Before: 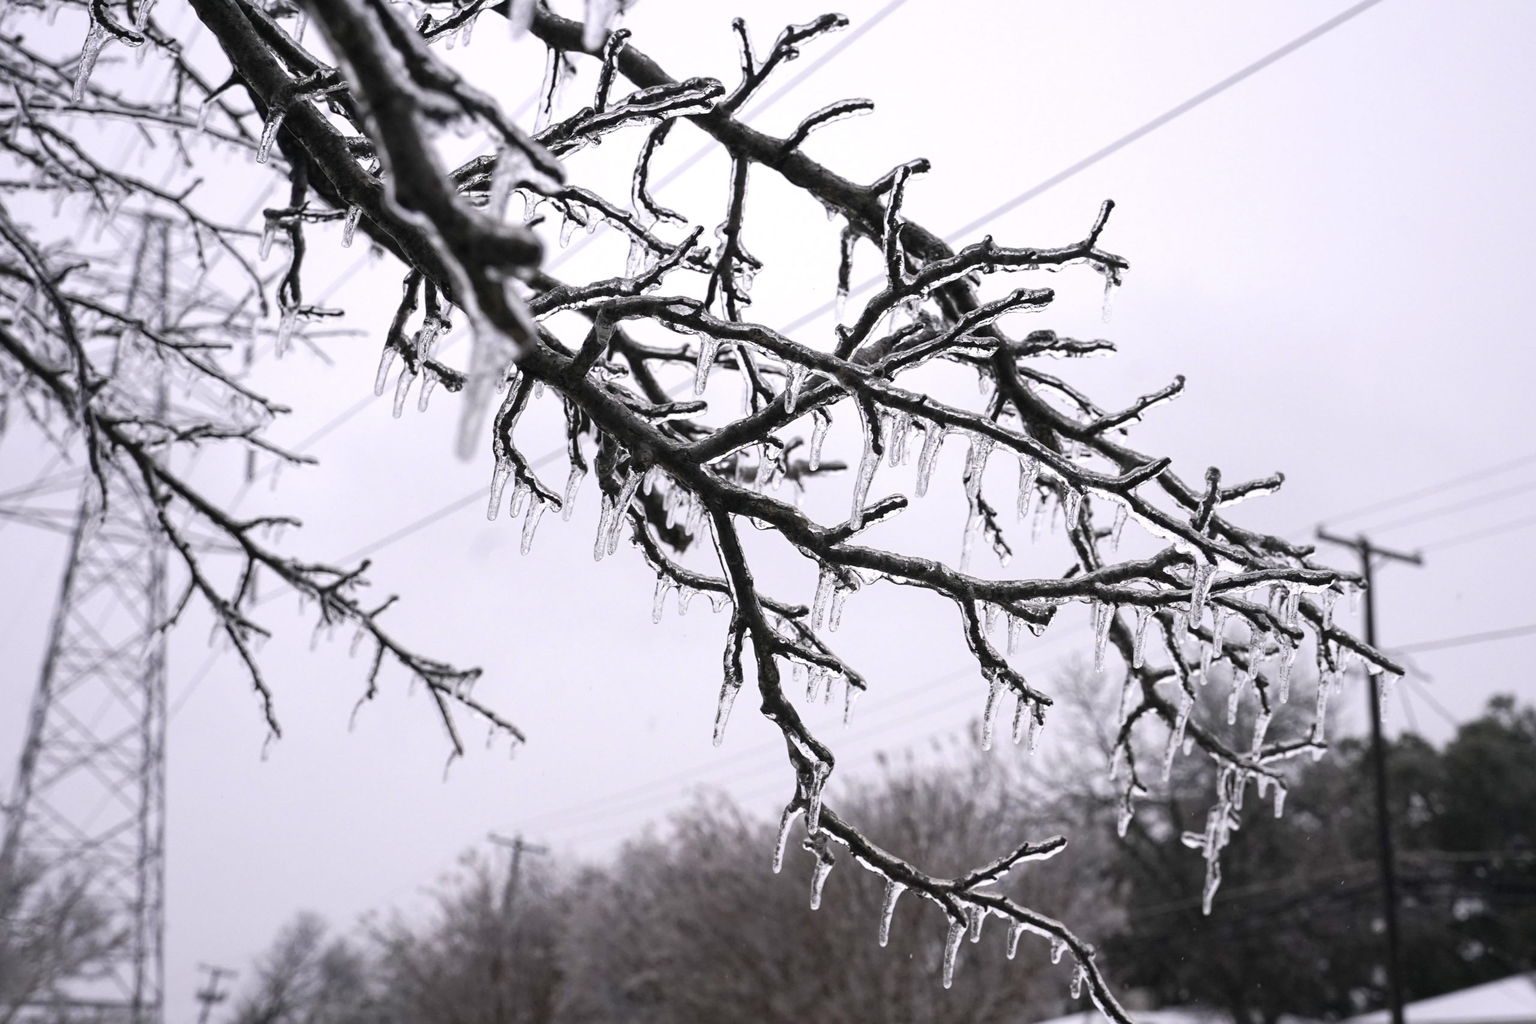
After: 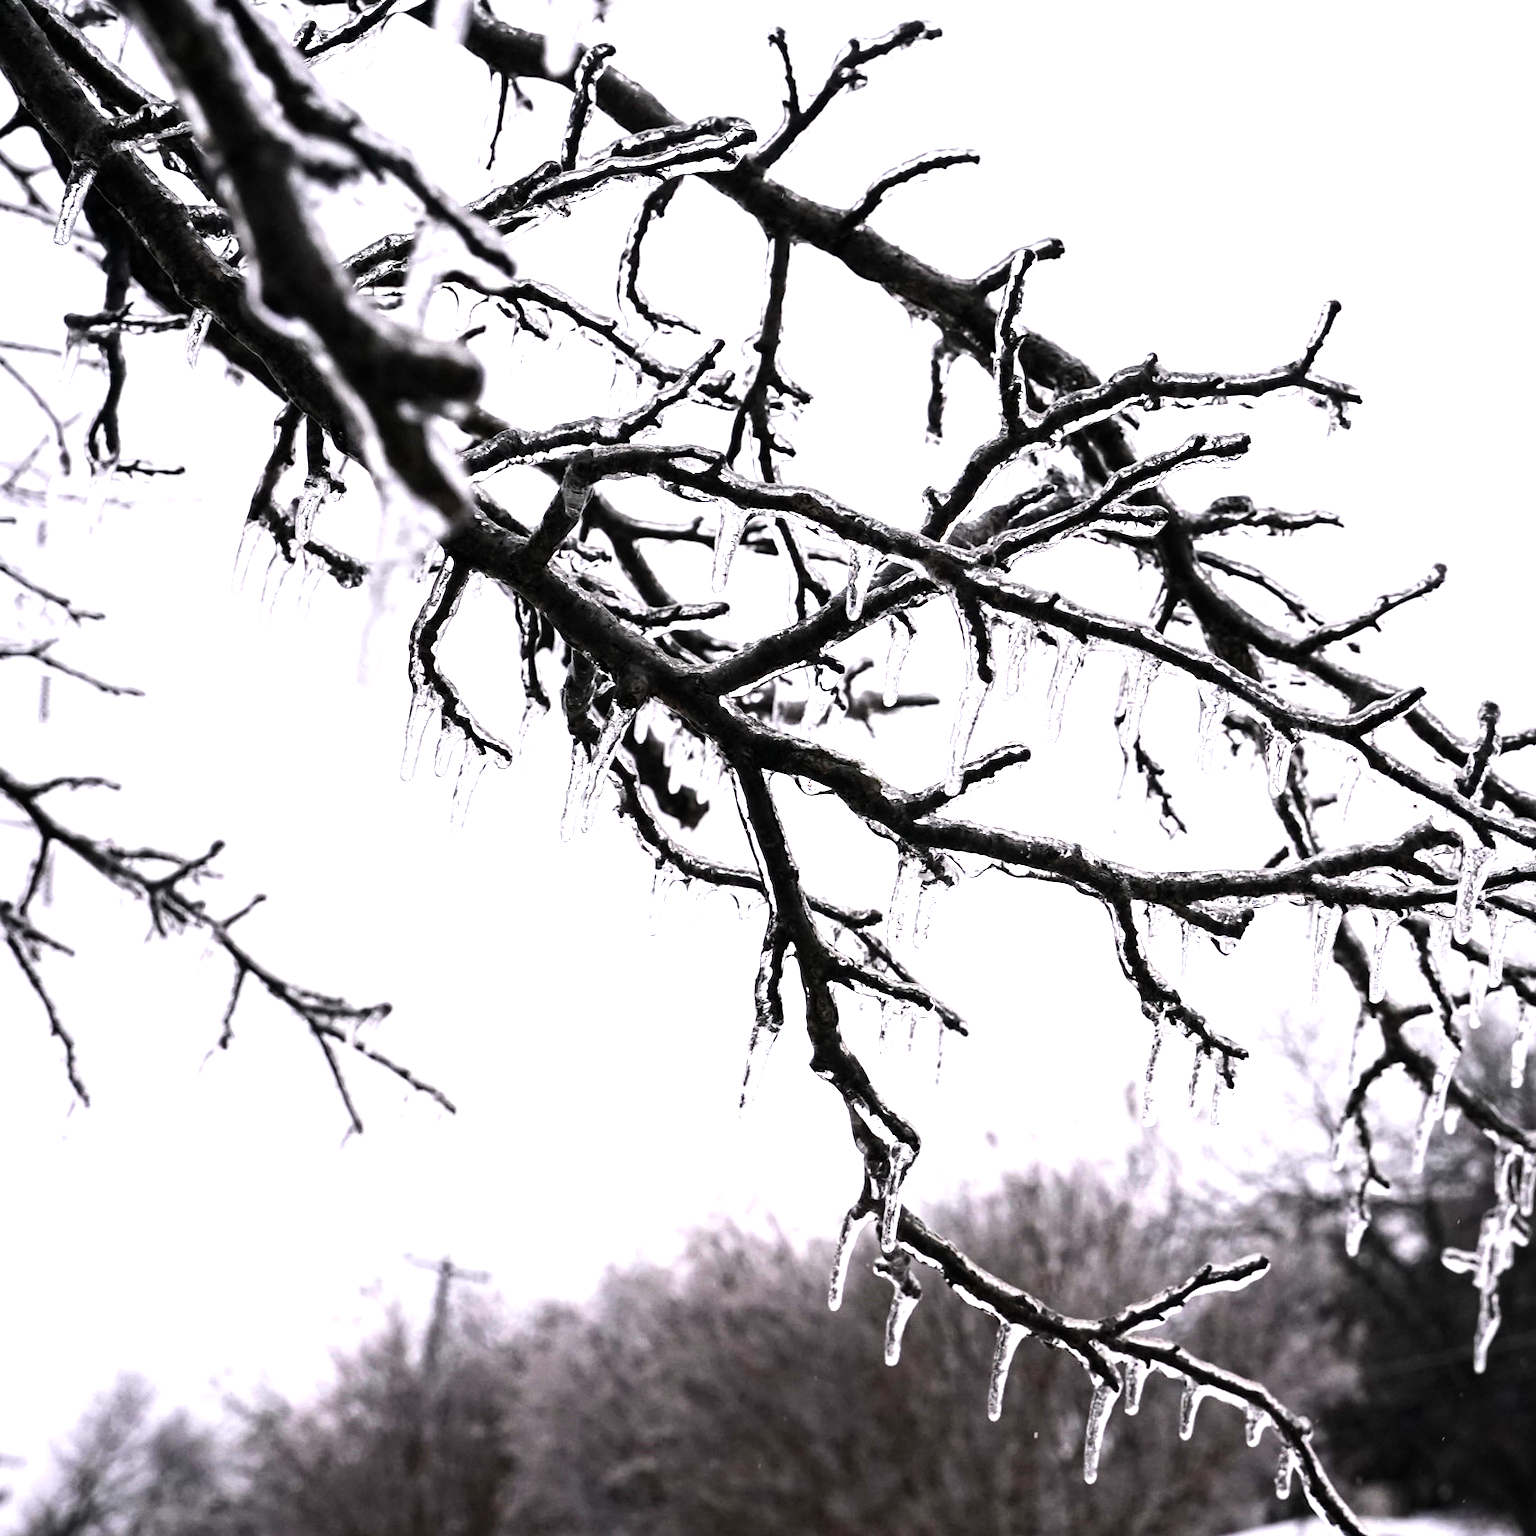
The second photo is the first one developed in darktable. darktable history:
crop and rotate: left 14.385%, right 18.948%
tone equalizer: -8 EV -1.08 EV, -7 EV -1.01 EV, -6 EV -0.867 EV, -5 EV -0.578 EV, -3 EV 0.578 EV, -2 EV 0.867 EV, -1 EV 1.01 EV, +0 EV 1.08 EV, edges refinement/feathering 500, mask exposure compensation -1.57 EV, preserve details no
